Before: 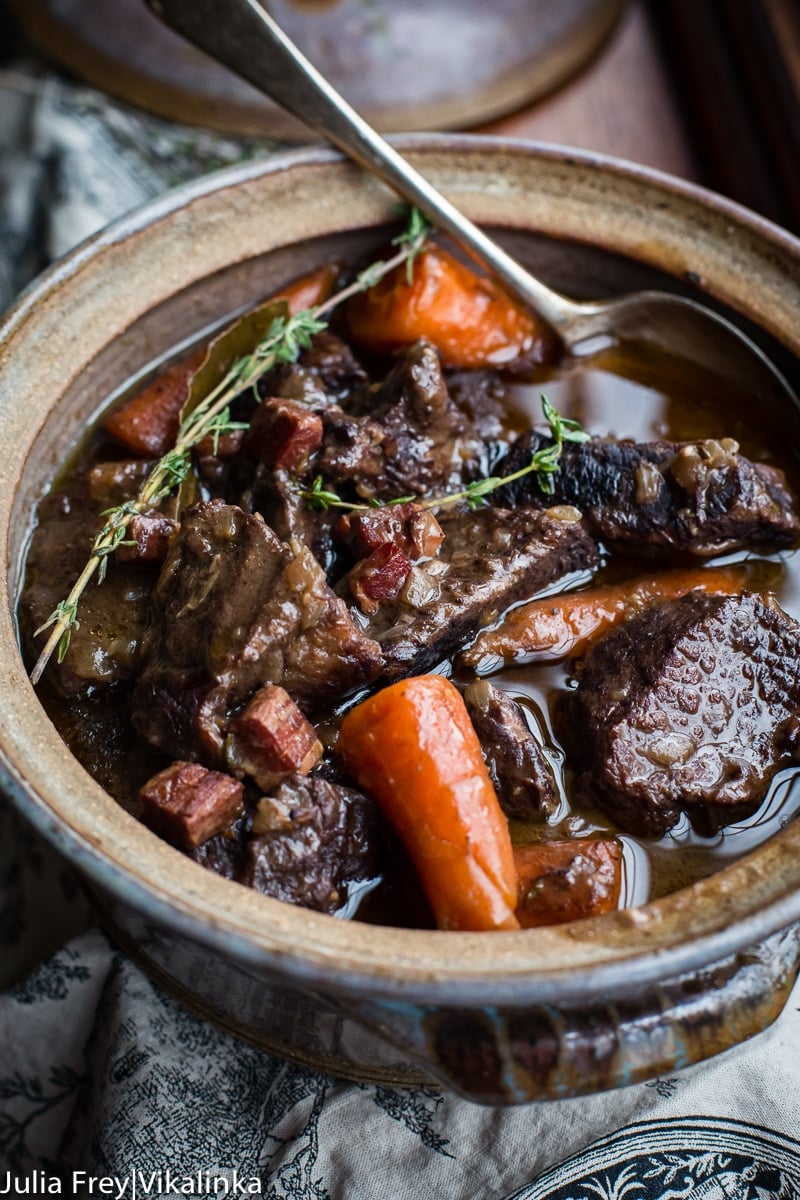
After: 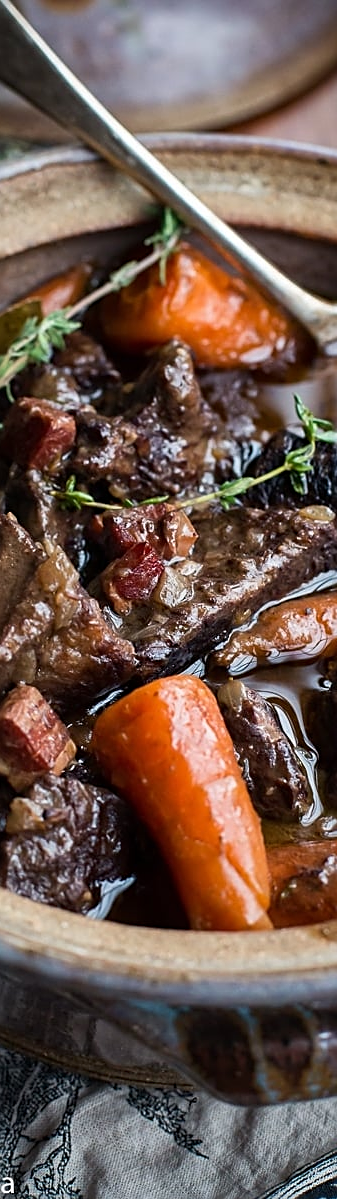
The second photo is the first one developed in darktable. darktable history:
sharpen: on, module defaults
crop: left 30.905%, right 26.967%
